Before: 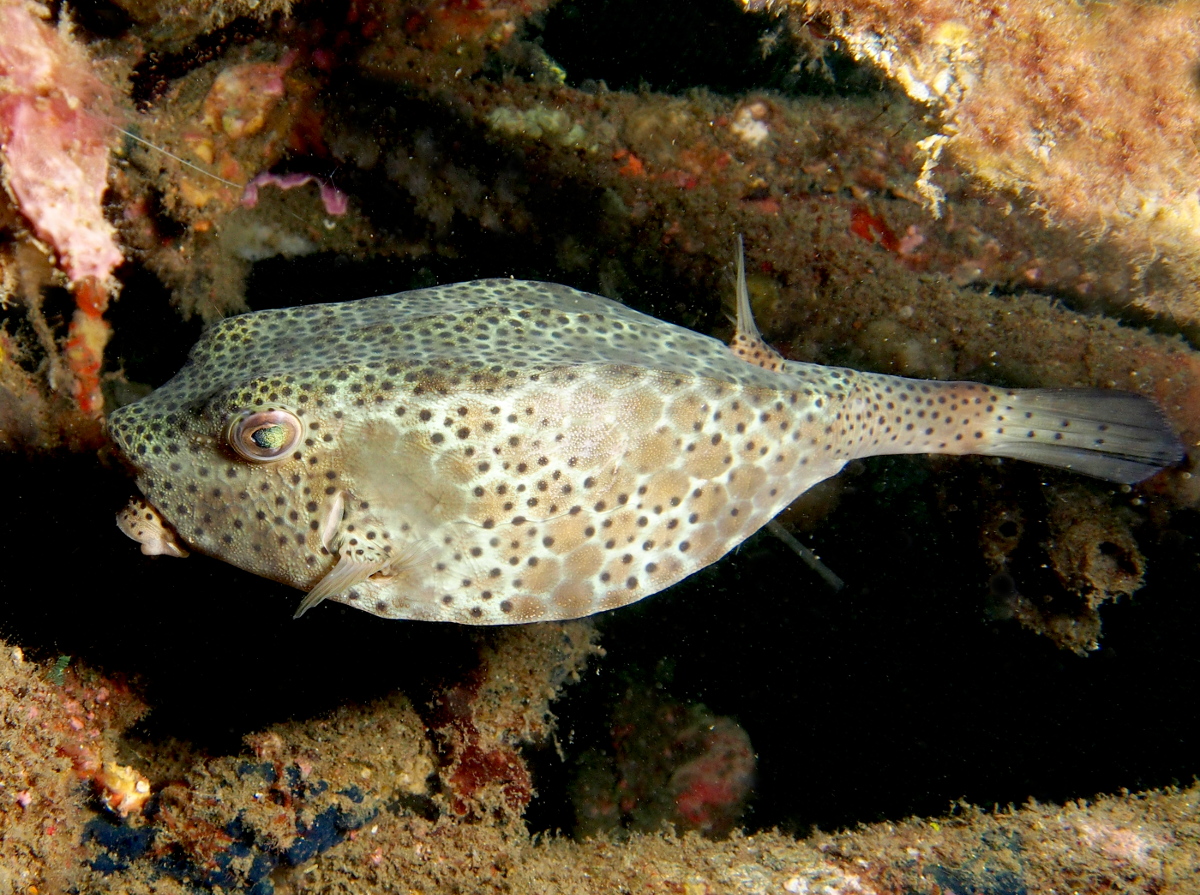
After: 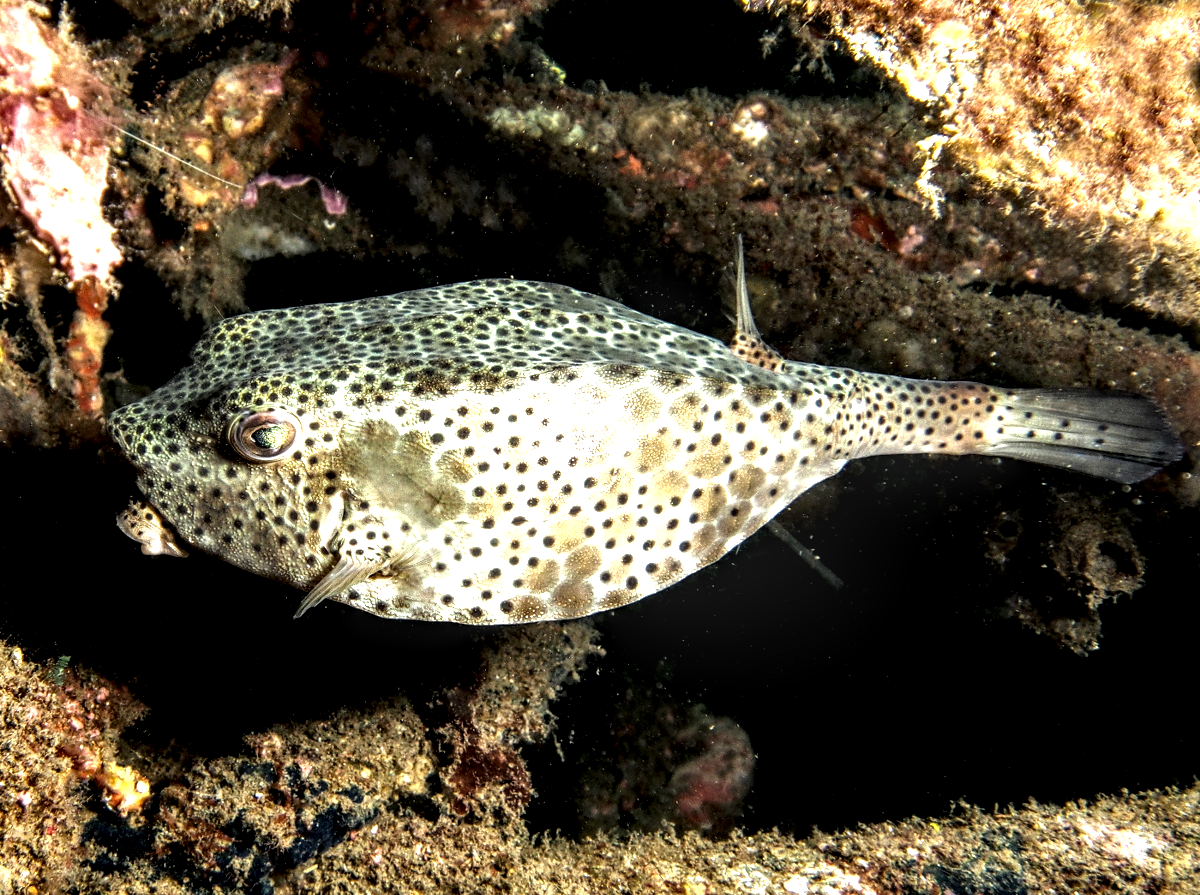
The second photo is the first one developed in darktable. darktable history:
local contrast: highlights 14%, shadows 37%, detail 184%, midtone range 0.476
exposure: black level correction 0.001, exposure 1.035 EV, compensate highlight preservation false
levels: levels [0, 0.618, 1]
